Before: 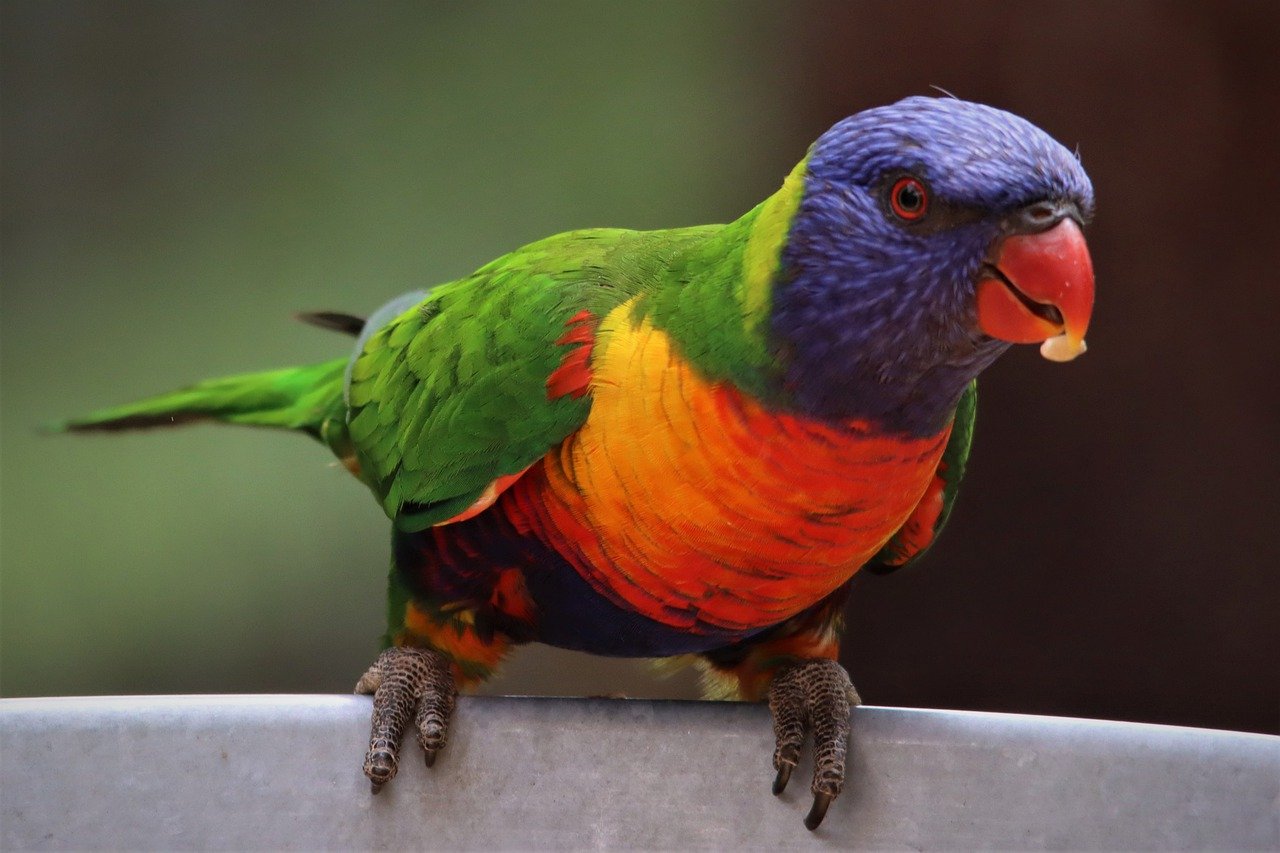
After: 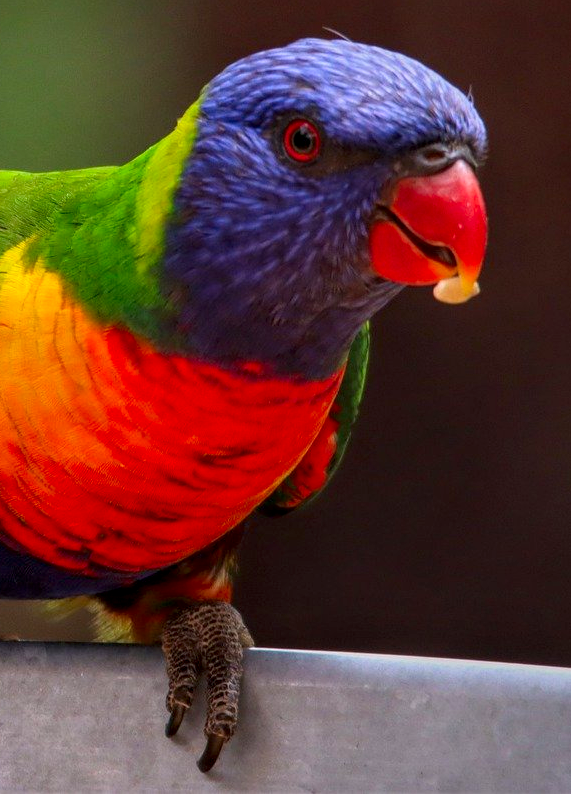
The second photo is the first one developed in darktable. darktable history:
crop: left 47.488%, top 6.862%, right 7.888%
exposure: compensate exposure bias true, compensate highlight preservation false
contrast brightness saturation: brightness -0.02, saturation 0.356
local contrast: on, module defaults
